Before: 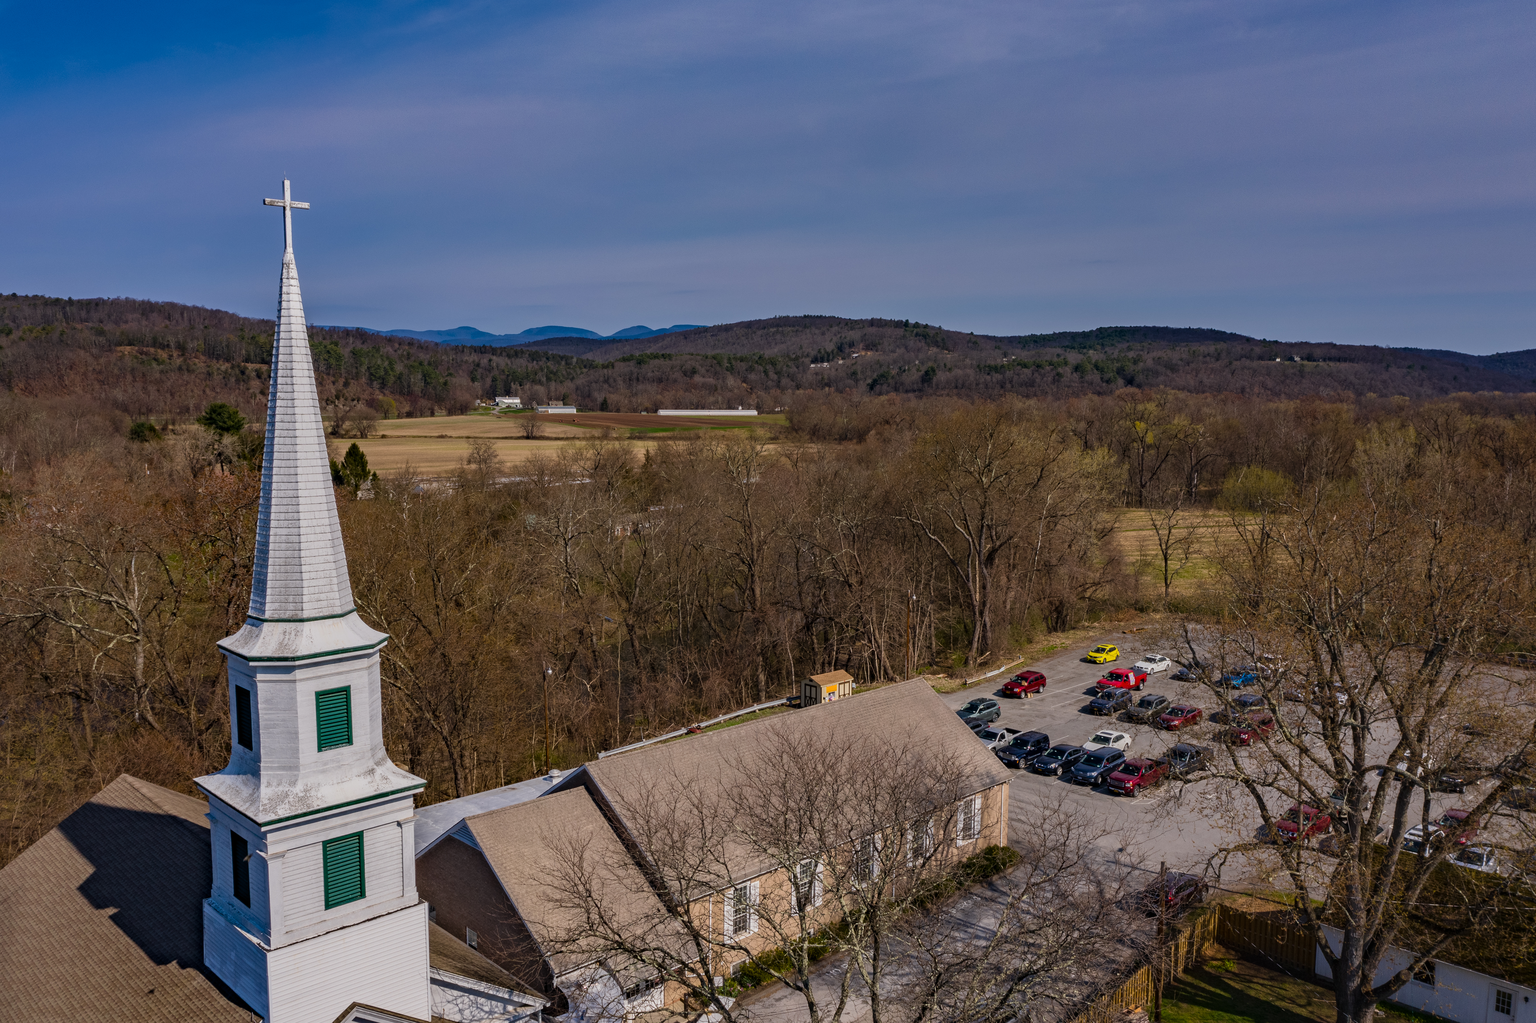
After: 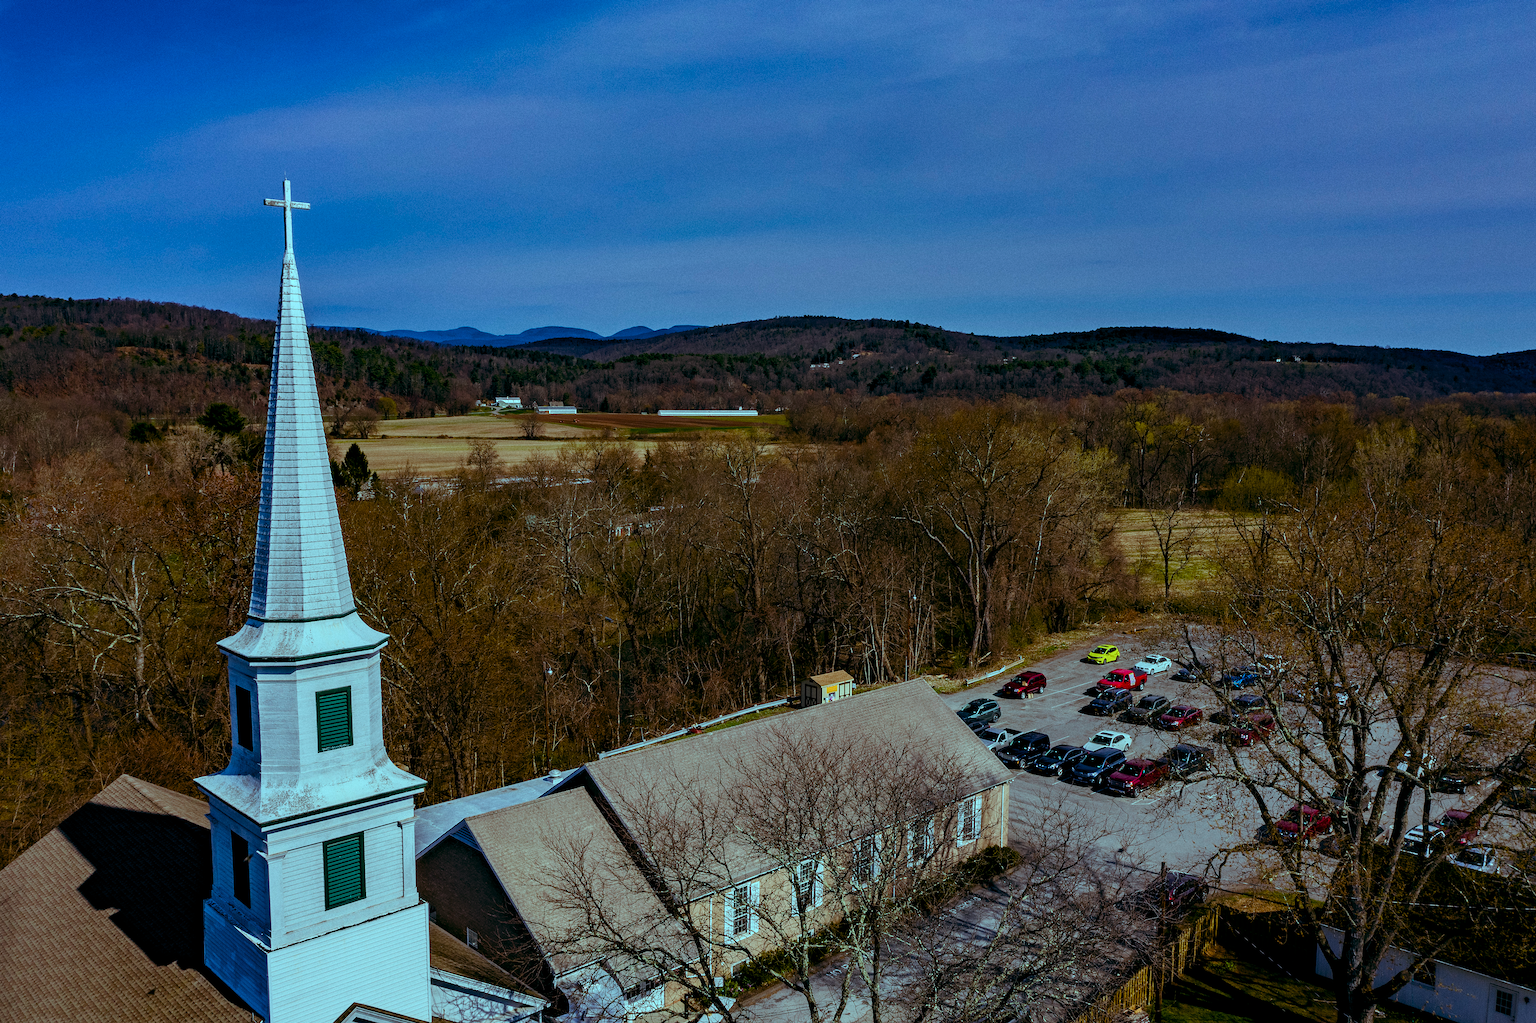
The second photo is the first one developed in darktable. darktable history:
sharpen: radius 1.458, amount 0.398, threshold 1.271
color balance rgb: shadows lift › luminance -7.7%, shadows lift › chroma 2.13%, shadows lift › hue 165.27°, power › luminance -7.77%, power › chroma 1.34%, power › hue 330.55°, highlights gain › luminance -33.33%, highlights gain › chroma 5.68%, highlights gain › hue 217.2°, global offset › luminance -0.33%, global offset › chroma 0.11%, global offset › hue 165.27°, perceptual saturation grading › global saturation 27.72%, perceptual saturation grading › highlights -25%, perceptual saturation grading › mid-tones 25%, perceptual saturation grading › shadows 50%
grain: coarseness 0.09 ISO
tone equalizer: -8 EV -0.75 EV, -7 EV -0.7 EV, -6 EV -0.6 EV, -5 EV -0.4 EV, -3 EV 0.4 EV, -2 EV 0.6 EV, -1 EV 0.7 EV, +0 EV 0.75 EV, edges refinement/feathering 500, mask exposure compensation -1.57 EV, preserve details no
